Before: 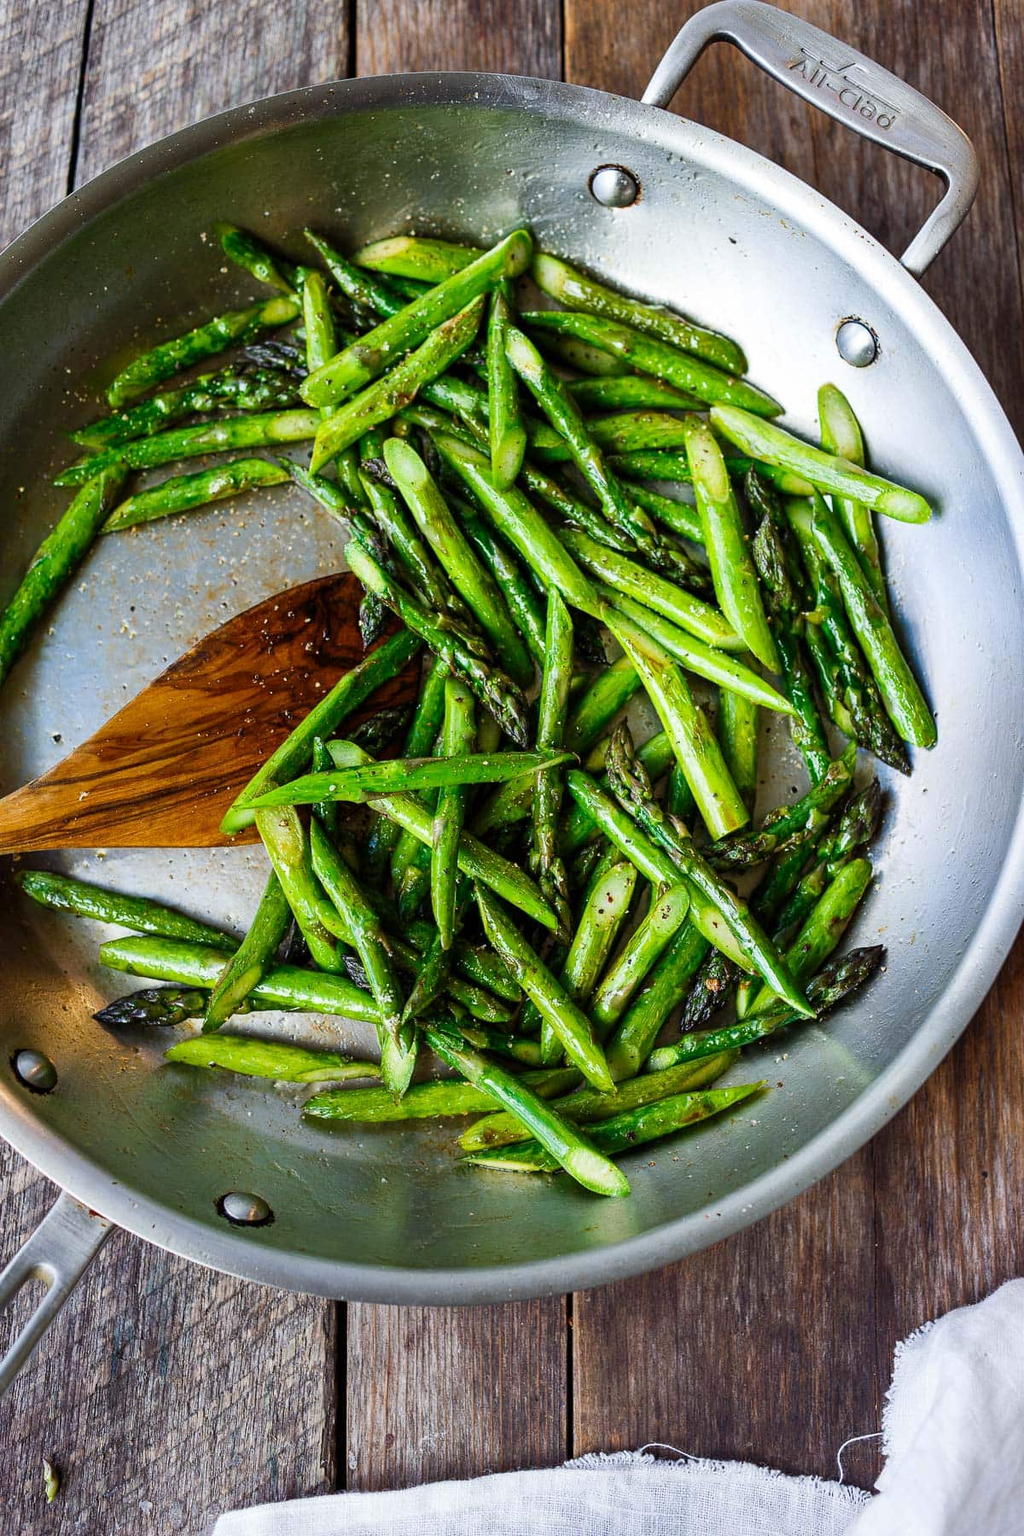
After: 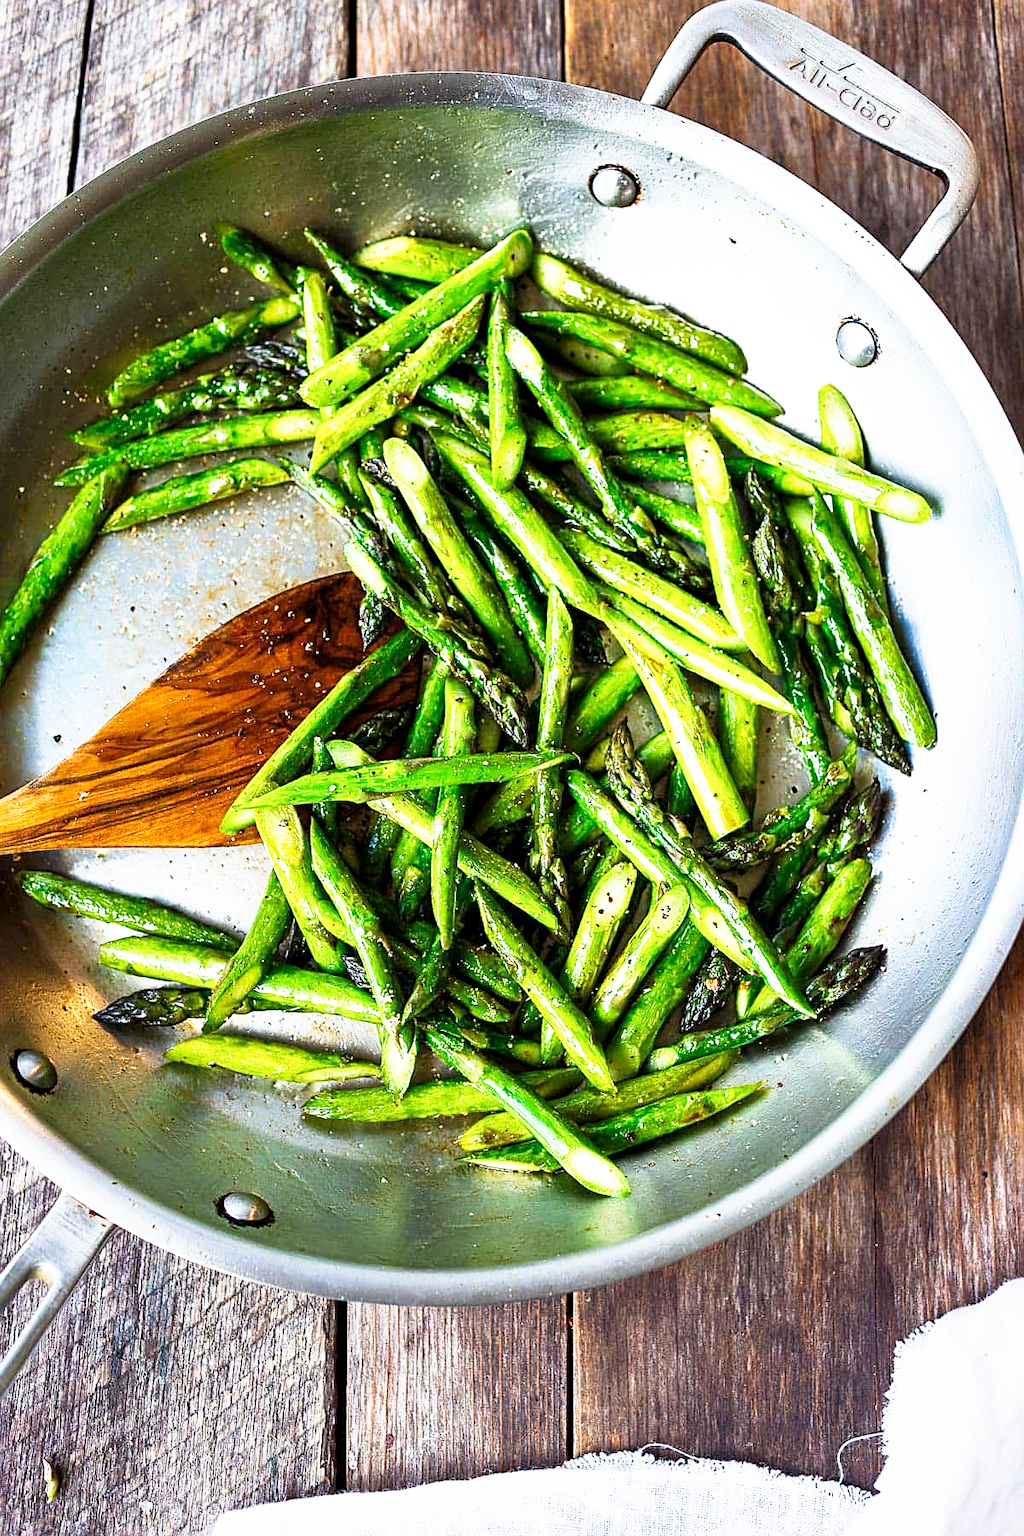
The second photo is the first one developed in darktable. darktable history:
sharpen: on, module defaults
contrast equalizer: octaves 7, y [[0.518, 0.517, 0.501, 0.5, 0.5, 0.5], [0.5 ×6], [0.5 ×6], [0 ×6], [0 ×6]]
base curve: curves: ch0 [(0, 0) (0.495, 0.917) (1, 1)], preserve colors none
